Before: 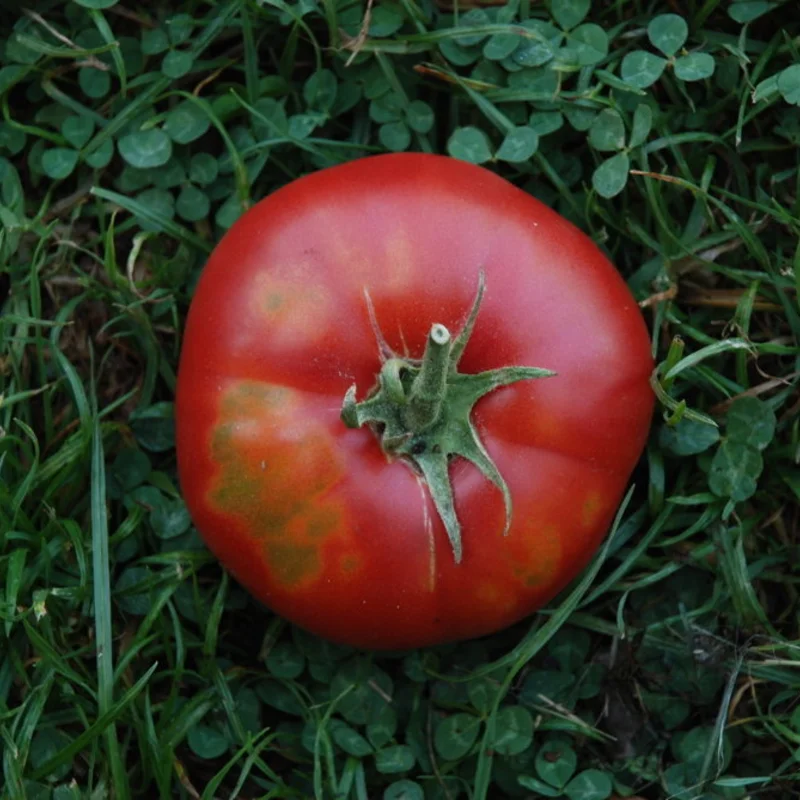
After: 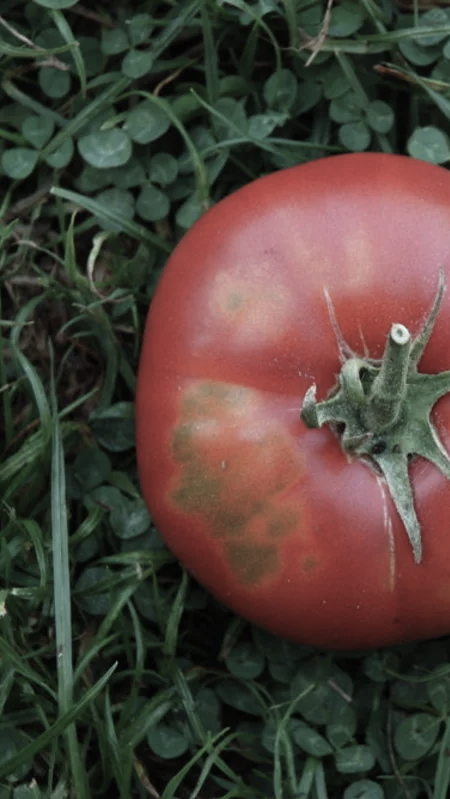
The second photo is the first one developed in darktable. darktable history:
crop: left 5.114%, right 38.589%
color balance rgb: linear chroma grading › global chroma -16.06%, perceptual saturation grading › global saturation -32.85%, global vibrance -23.56%
levels: mode automatic
